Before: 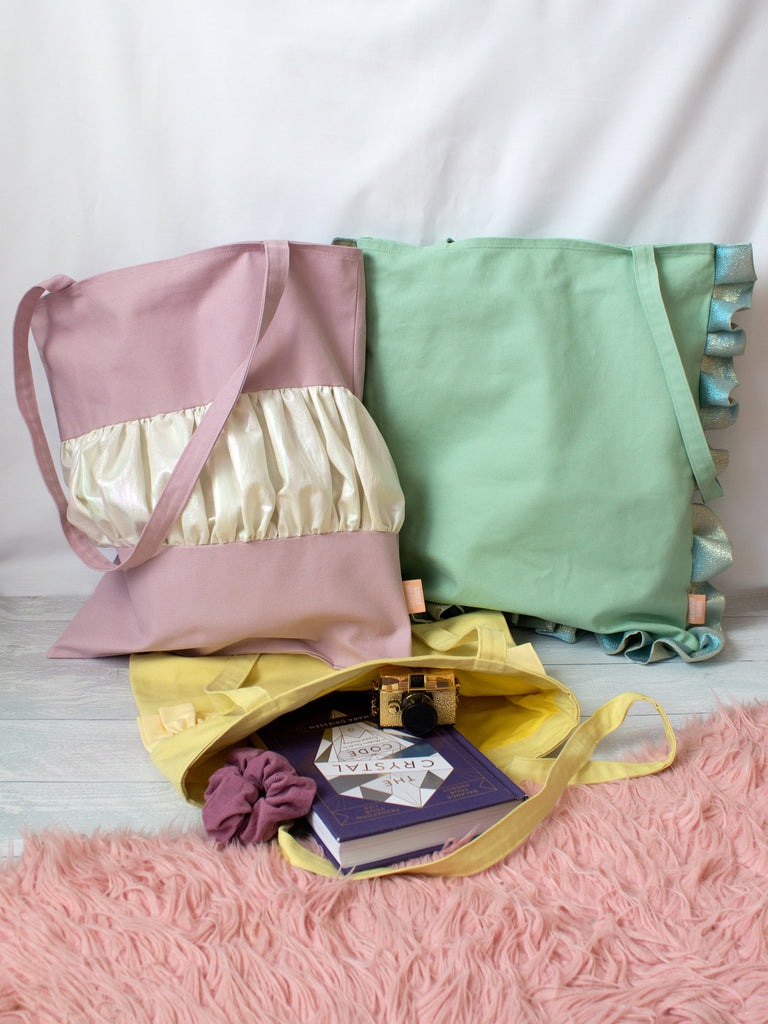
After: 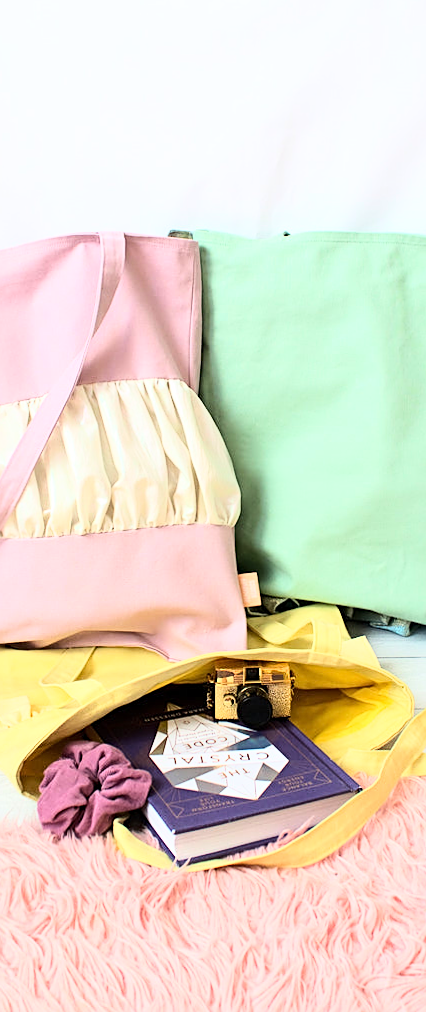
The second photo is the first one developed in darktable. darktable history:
sharpen: on, module defaults
rotate and perspective: rotation 0.174°, lens shift (vertical) 0.013, lens shift (horizontal) 0.019, shear 0.001, automatic cropping original format, crop left 0.007, crop right 0.991, crop top 0.016, crop bottom 0.997
base curve: curves: ch0 [(0, 0) (0.018, 0.026) (0.143, 0.37) (0.33, 0.731) (0.458, 0.853) (0.735, 0.965) (0.905, 0.986) (1, 1)]
crop: left 21.674%, right 22.086%
